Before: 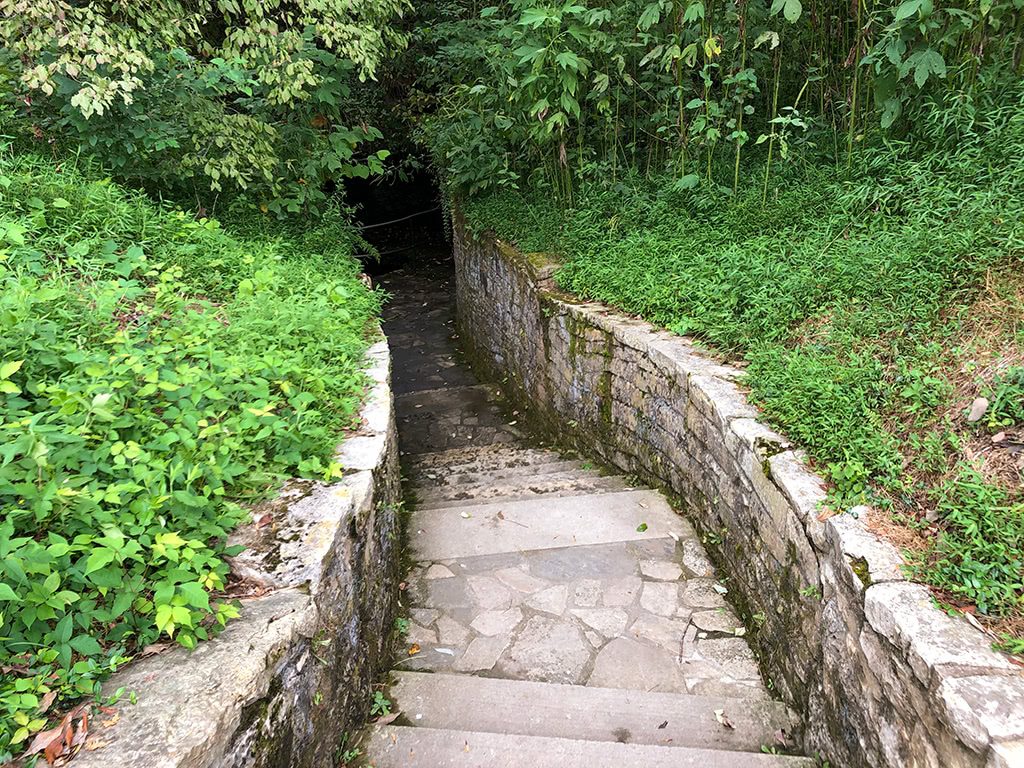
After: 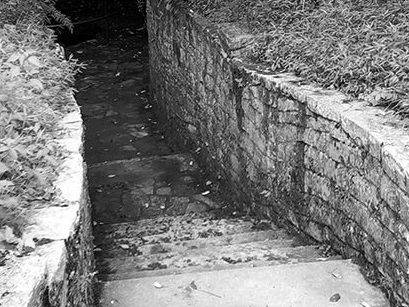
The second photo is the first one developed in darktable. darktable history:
crop: left 30%, top 30%, right 30%, bottom 30%
monochrome: on, module defaults
rgb levels: preserve colors max RGB
